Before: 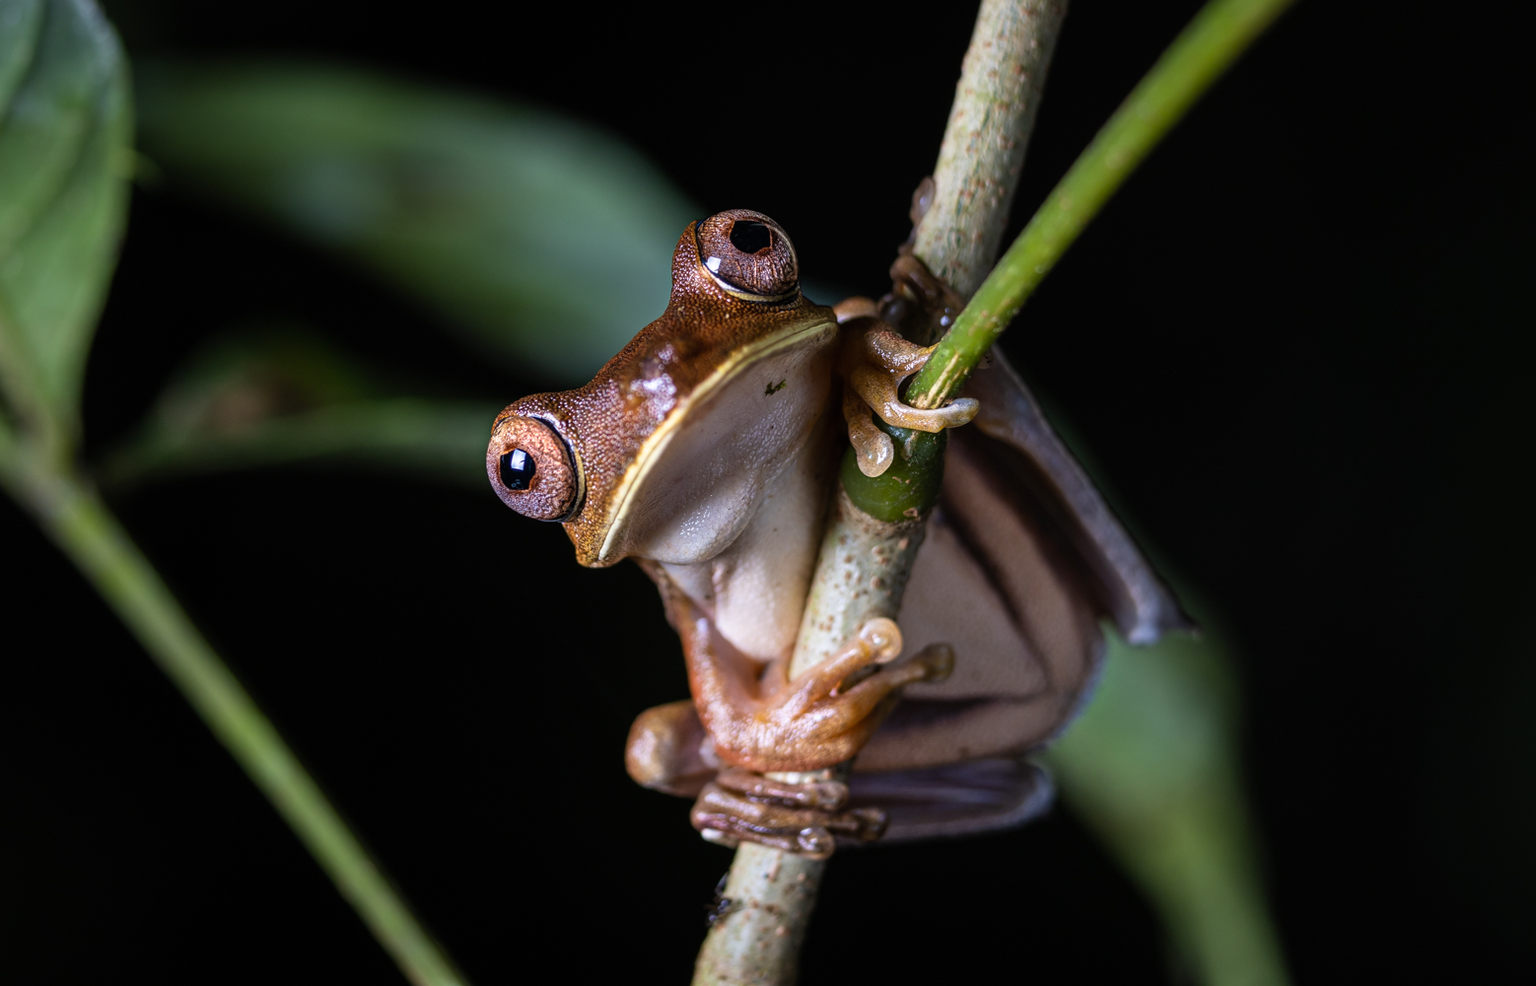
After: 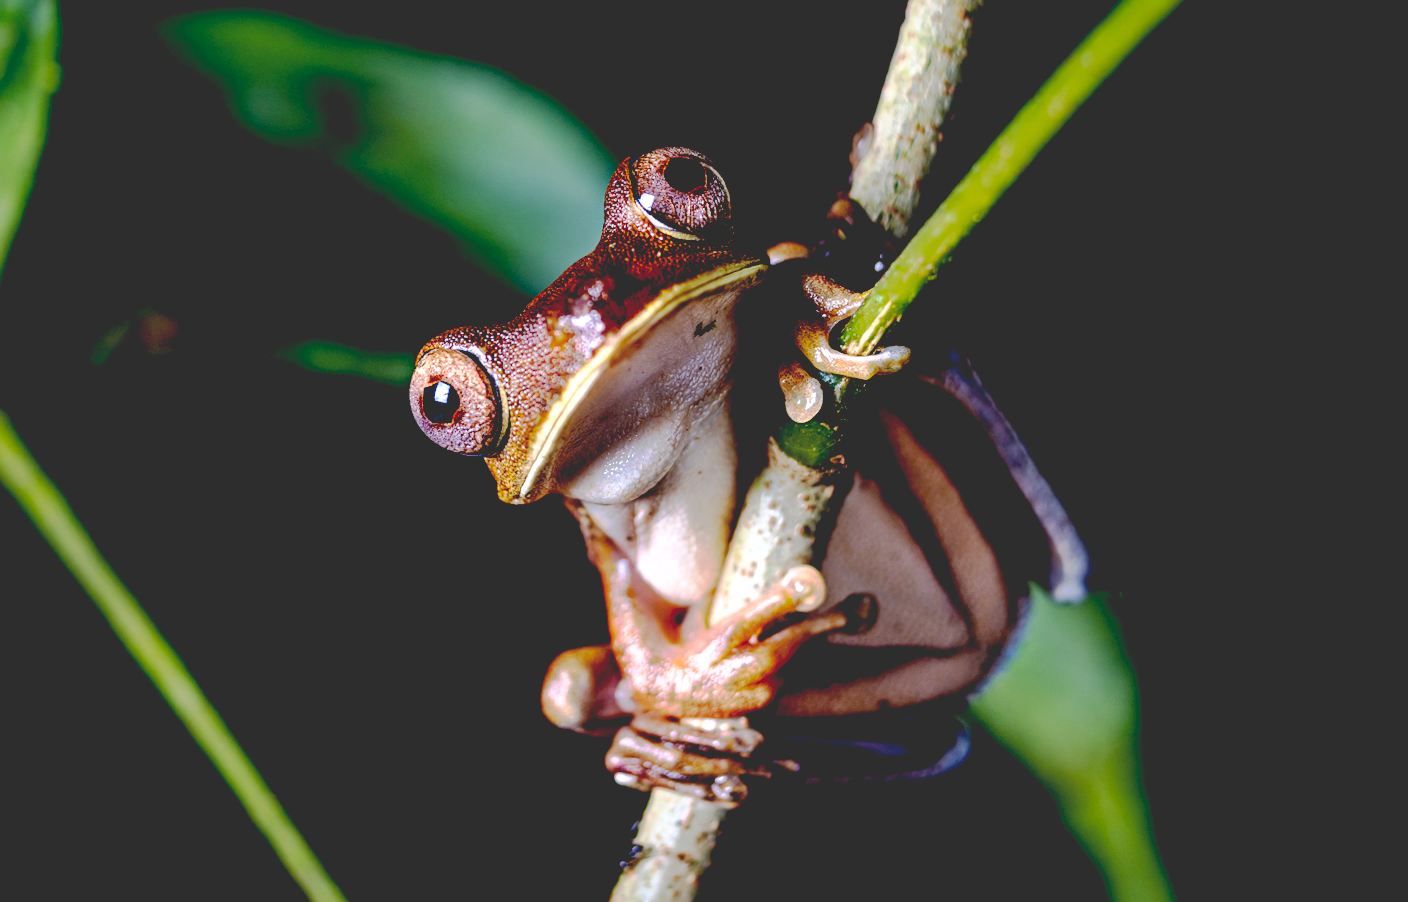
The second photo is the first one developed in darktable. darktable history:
exposure: black level correction 0, exposure 0.396 EV, compensate highlight preservation false
crop and rotate: angle -1.99°, left 3.135%, top 4.23%, right 1.609%, bottom 0.684%
base curve: curves: ch0 [(0.065, 0.026) (0.236, 0.358) (0.53, 0.546) (0.777, 0.841) (0.924, 0.992)], preserve colors none
